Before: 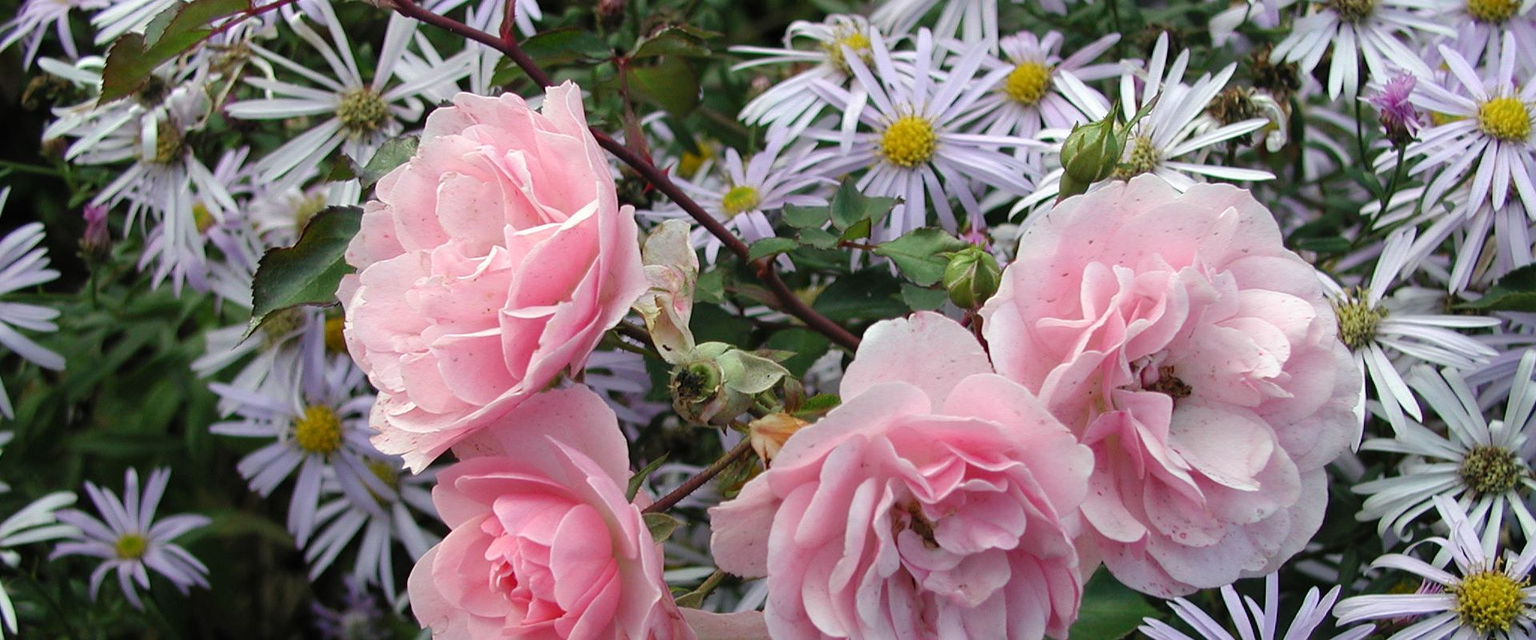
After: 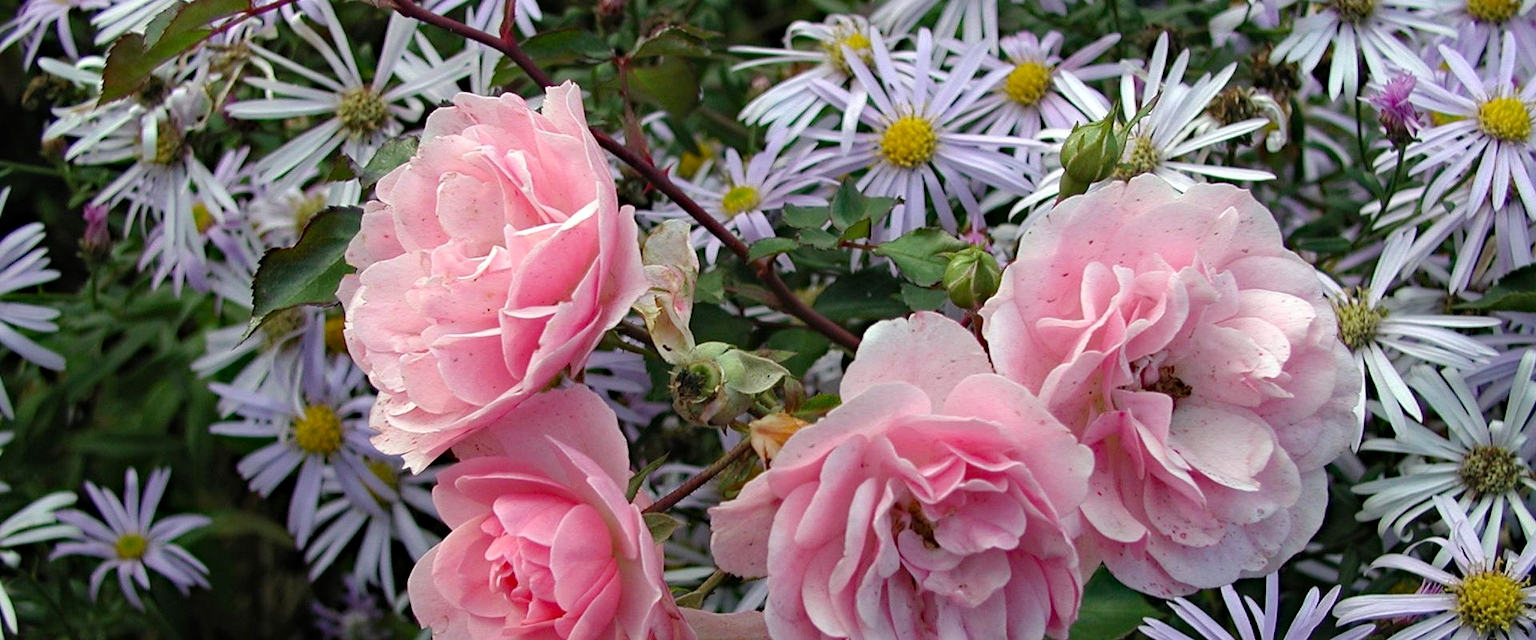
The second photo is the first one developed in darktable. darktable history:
haze removal: strength 0.3, distance 0.248, compatibility mode true, adaptive false
